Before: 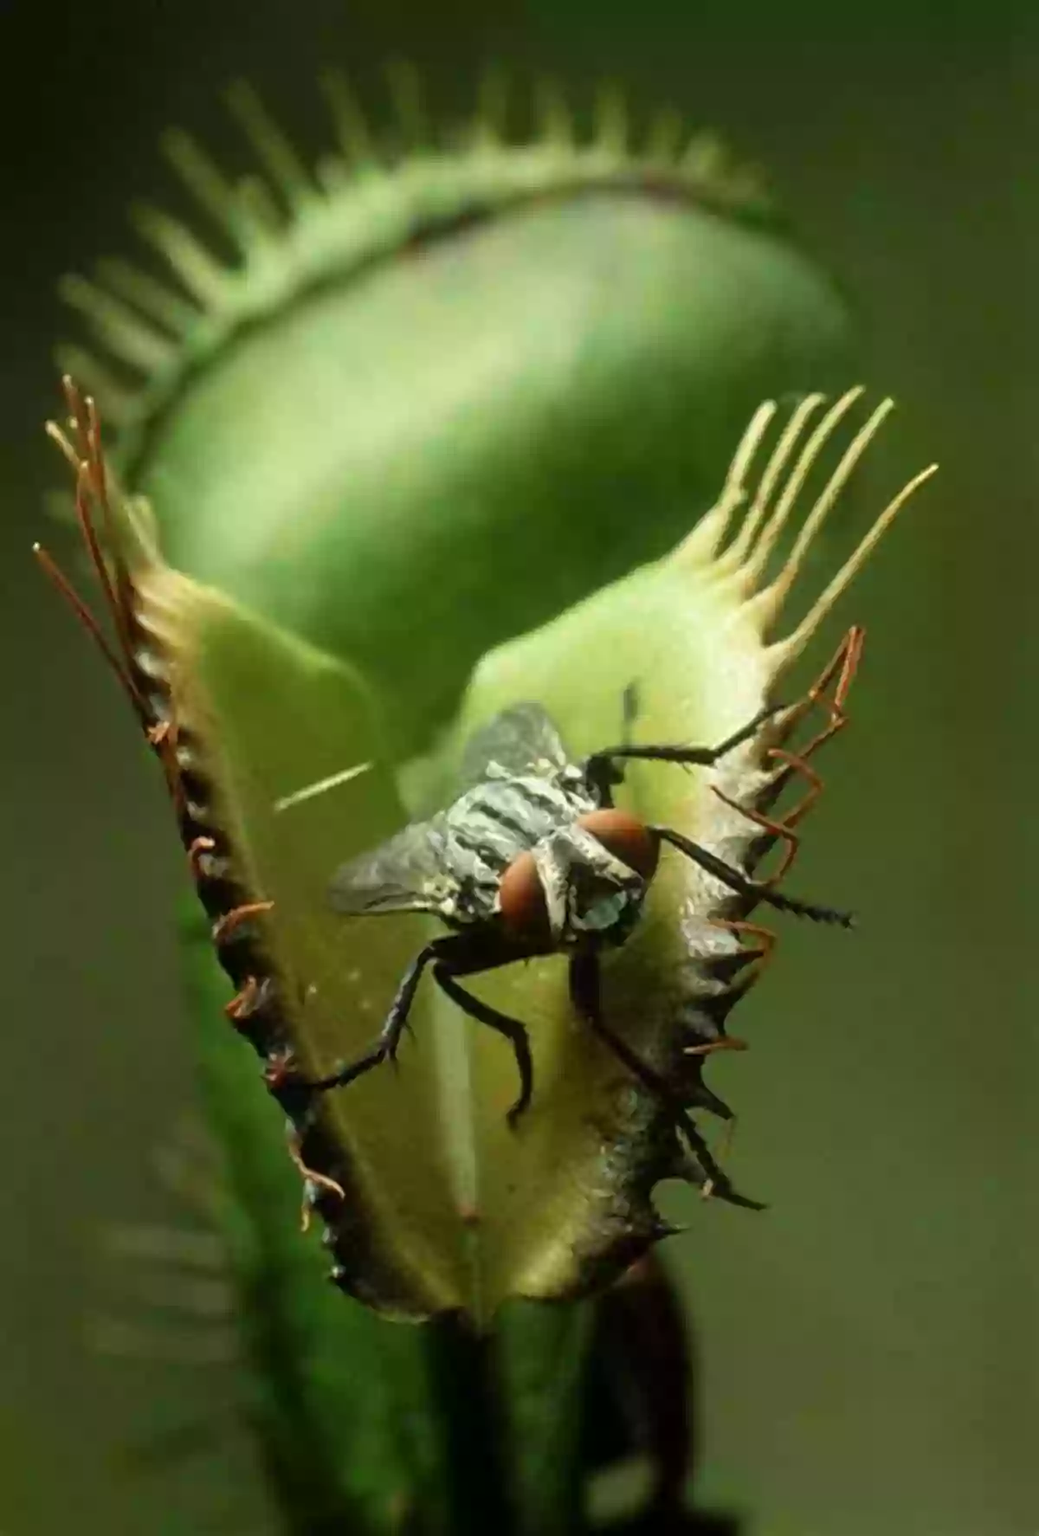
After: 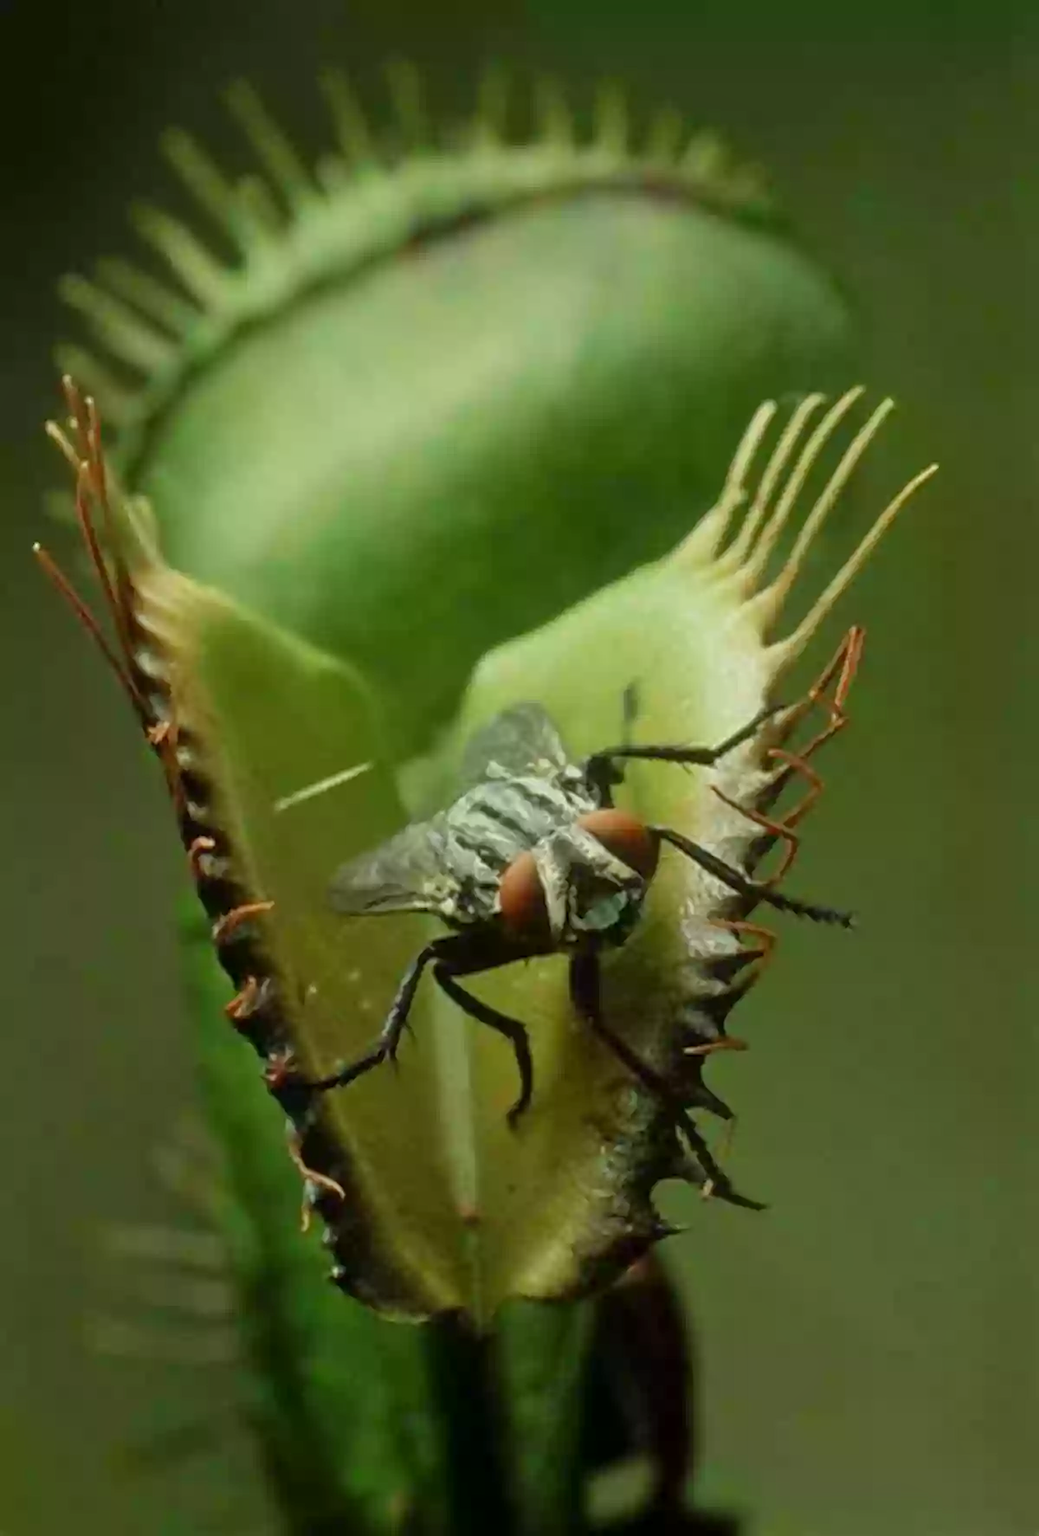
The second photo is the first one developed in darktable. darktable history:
tone equalizer: -8 EV 0.25 EV, -7 EV 0.417 EV, -6 EV 0.417 EV, -5 EV 0.25 EV, -3 EV -0.25 EV, -2 EV -0.417 EV, -1 EV -0.417 EV, +0 EV -0.25 EV, edges refinement/feathering 500, mask exposure compensation -1.57 EV, preserve details guided filter
color correction: highlights a* -2.68, highlights b* 2.57
